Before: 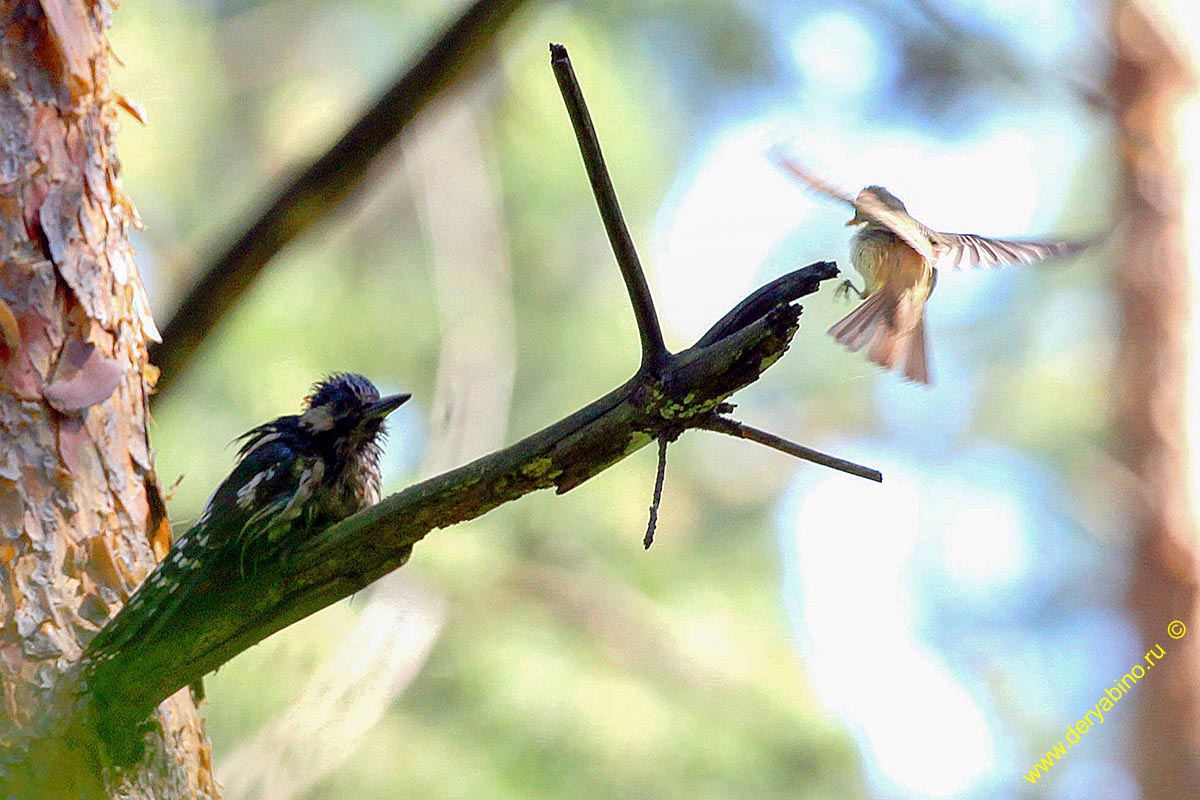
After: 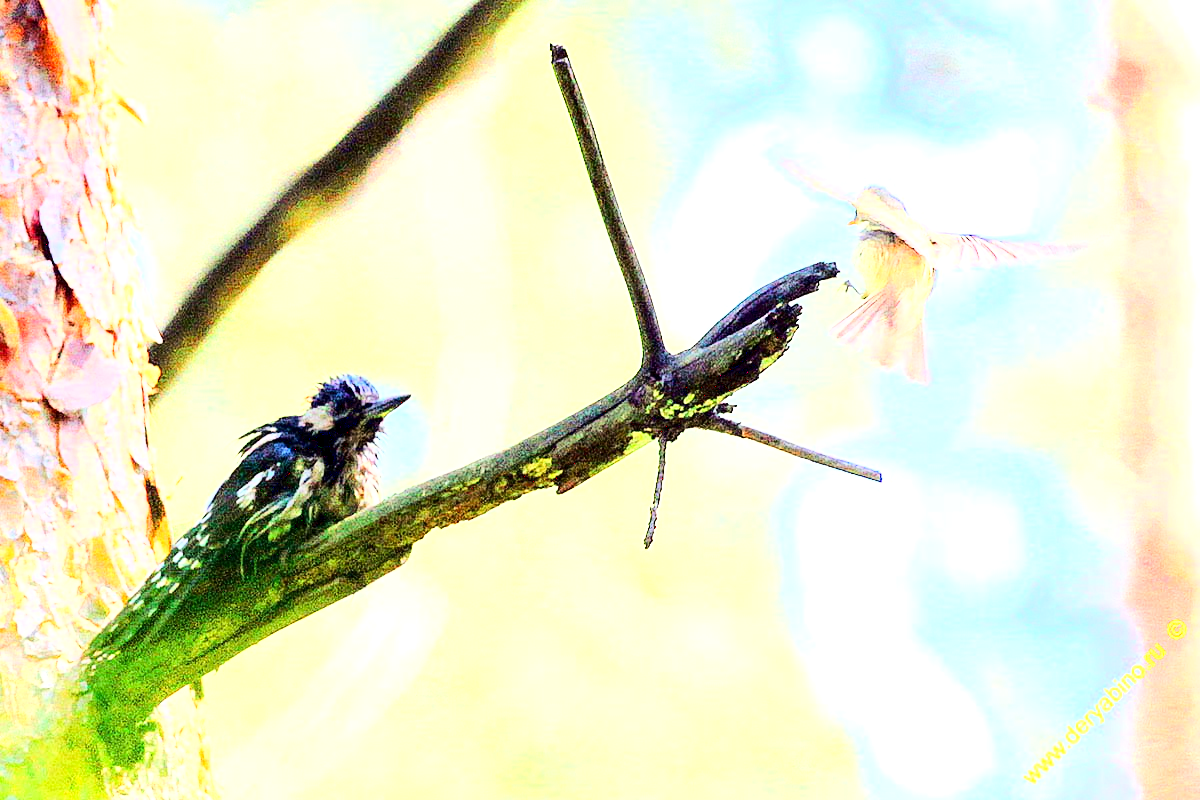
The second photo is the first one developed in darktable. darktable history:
exposure: black level correction 0.001, exposure 1.399 EV, compensate highlight preservation false
base curve: curves: ch0 [(0, 0.003) (0.001, 0.002) (0.006, 0.004) (0.02, 0.022) (0.048, 0.086) (0.094, 0.234) (0.162, 0.431) (0.258, 0.629) (0.385, 0.8) (0.548, 0.918) (0.751, 0.988) (1, 1)], preserve colors average RGB
